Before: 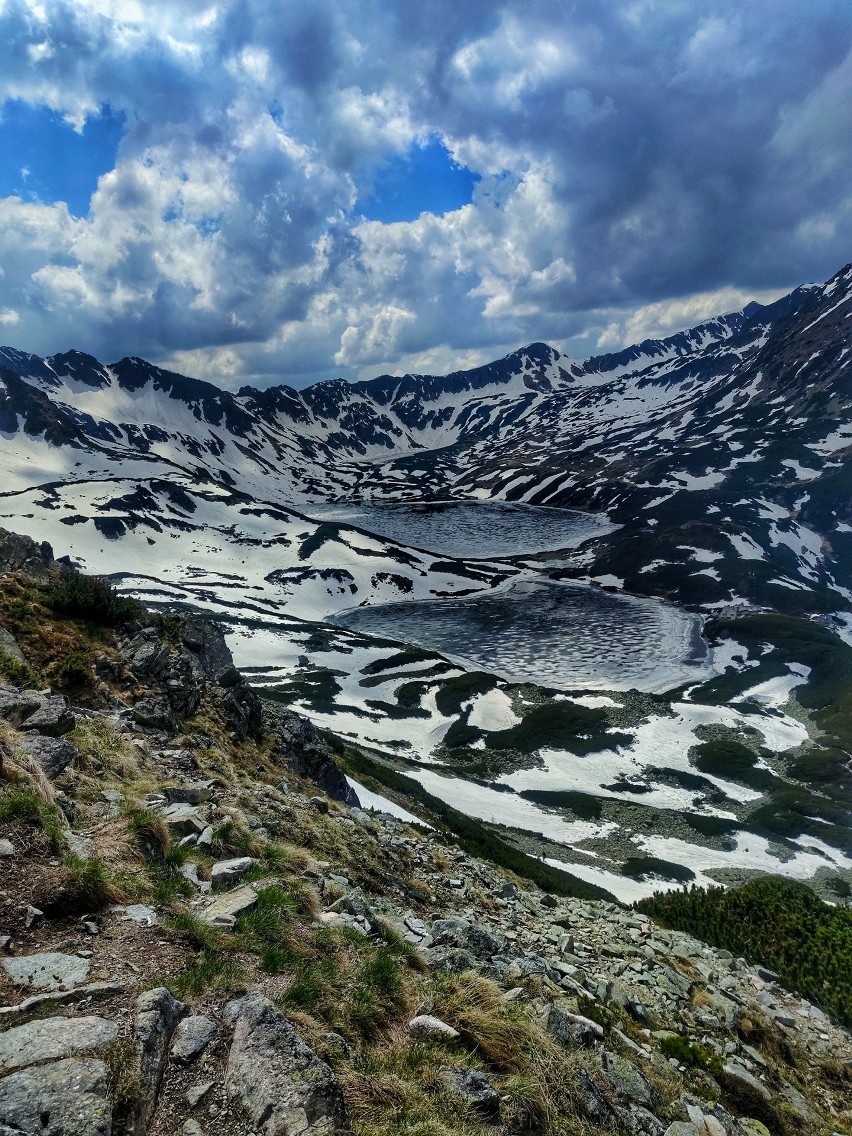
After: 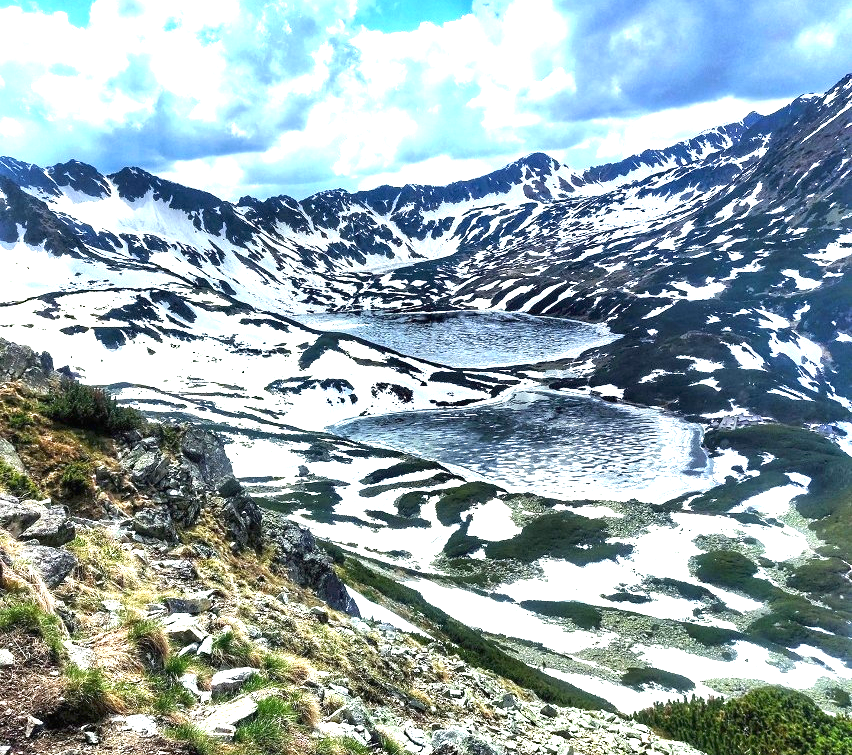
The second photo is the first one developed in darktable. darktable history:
crop: top 16.727%, bottom 16.727%
exposure: black level correction 0, exposure 2.138 EV, compensate exposure bias true, compensate highlight preservation false
